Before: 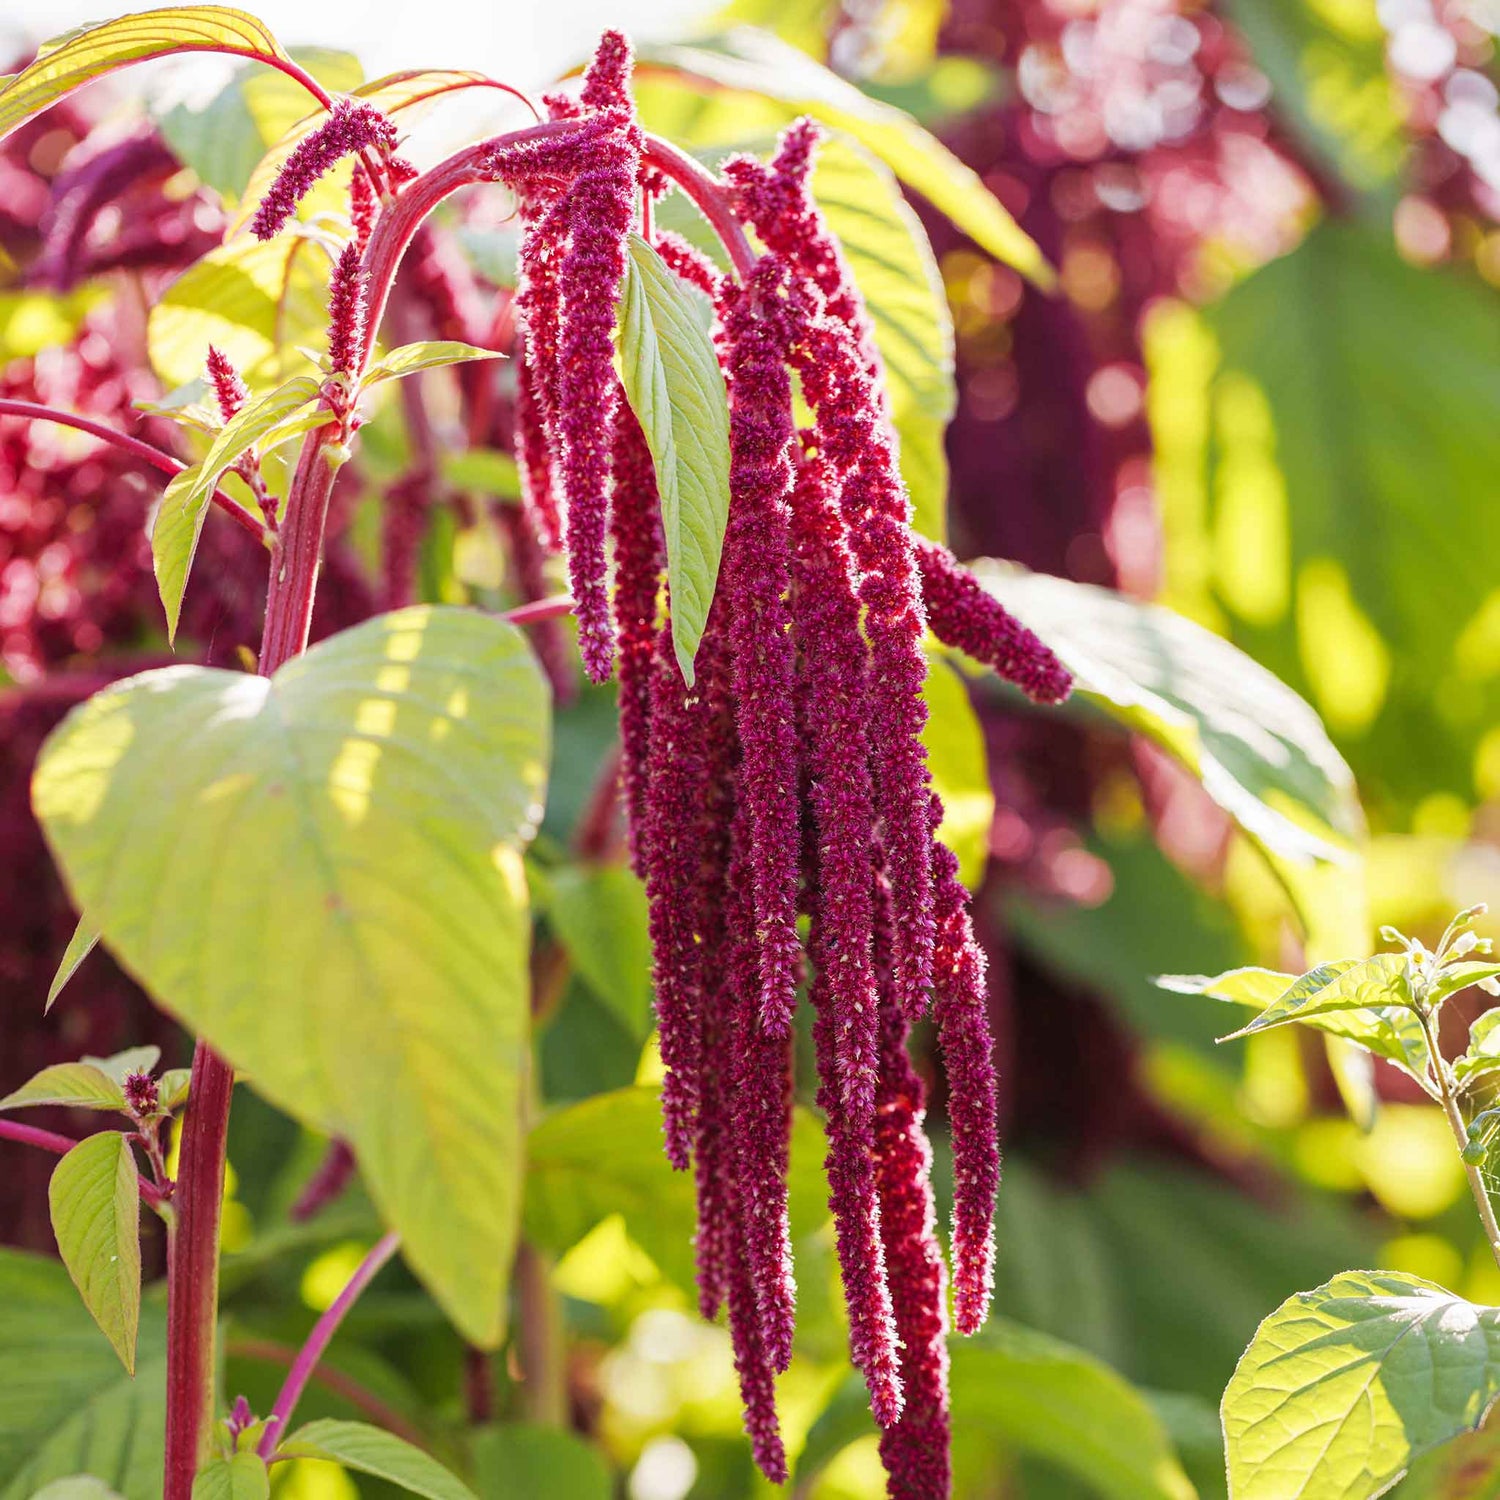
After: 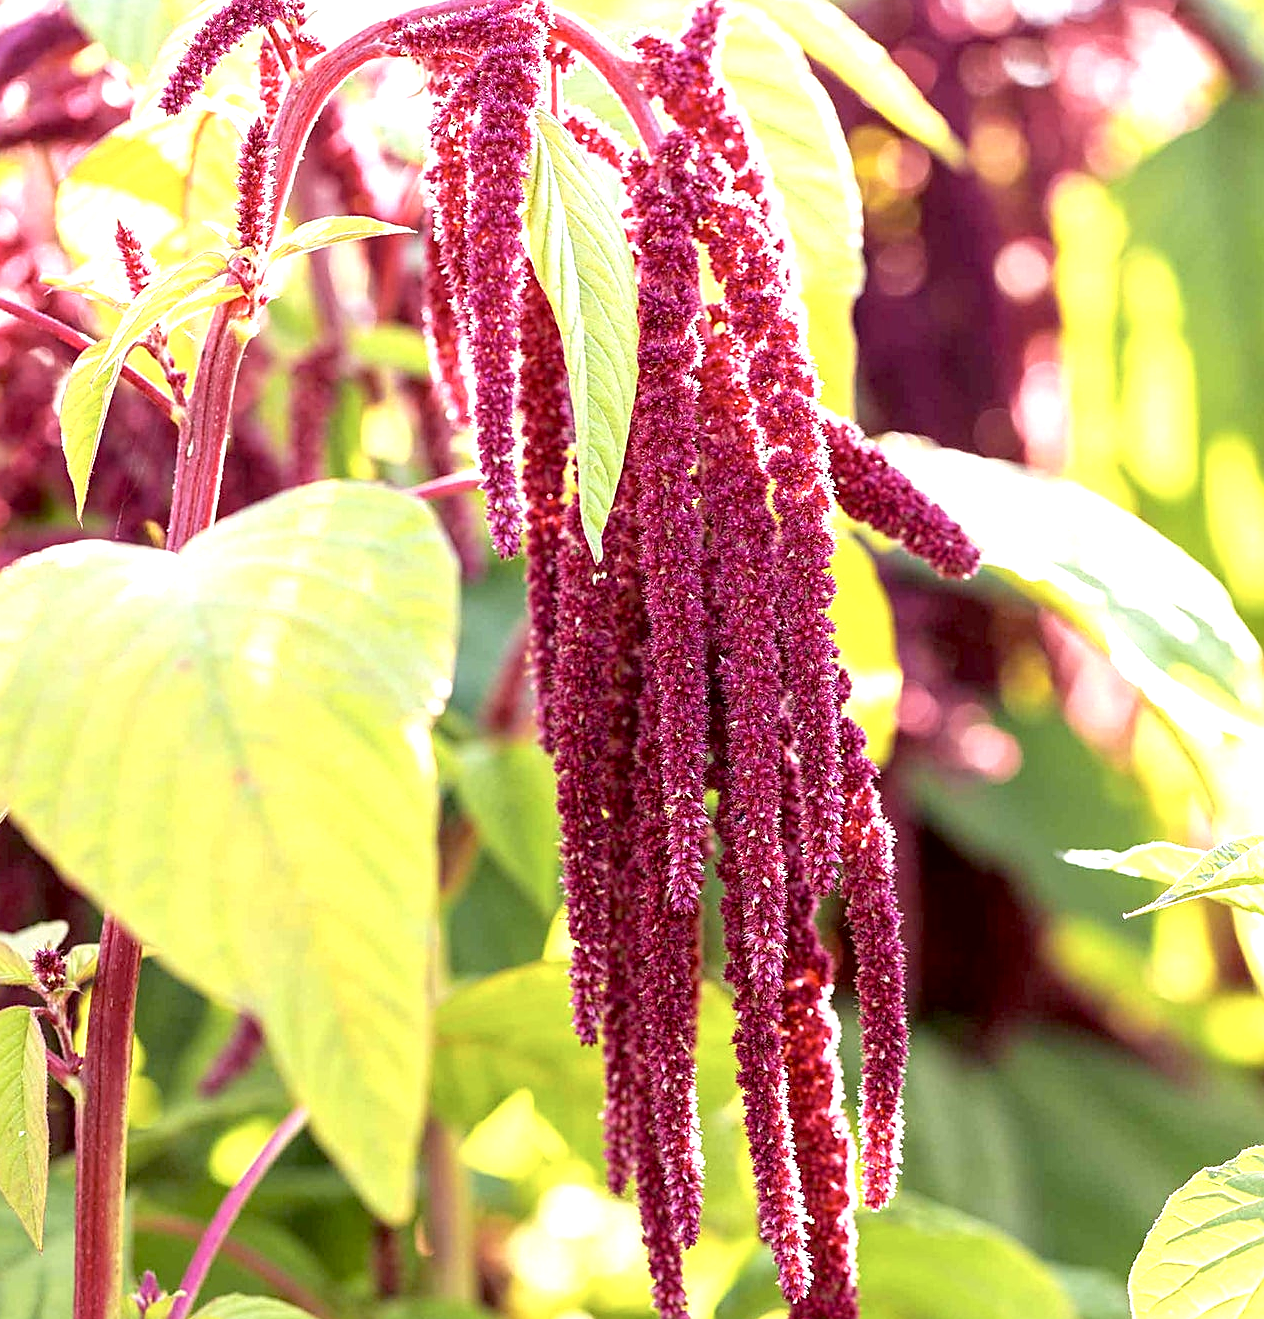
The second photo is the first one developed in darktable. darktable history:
crop: left 6.179%, top 8.385%, right 9.551%, bottom 3.671%
contrast brightness saturation: saturation -0.178
exposure: black level correction 0.008, exposure 0.972 EV, compensate highlight preservation false
sharpen: on, module defaults
